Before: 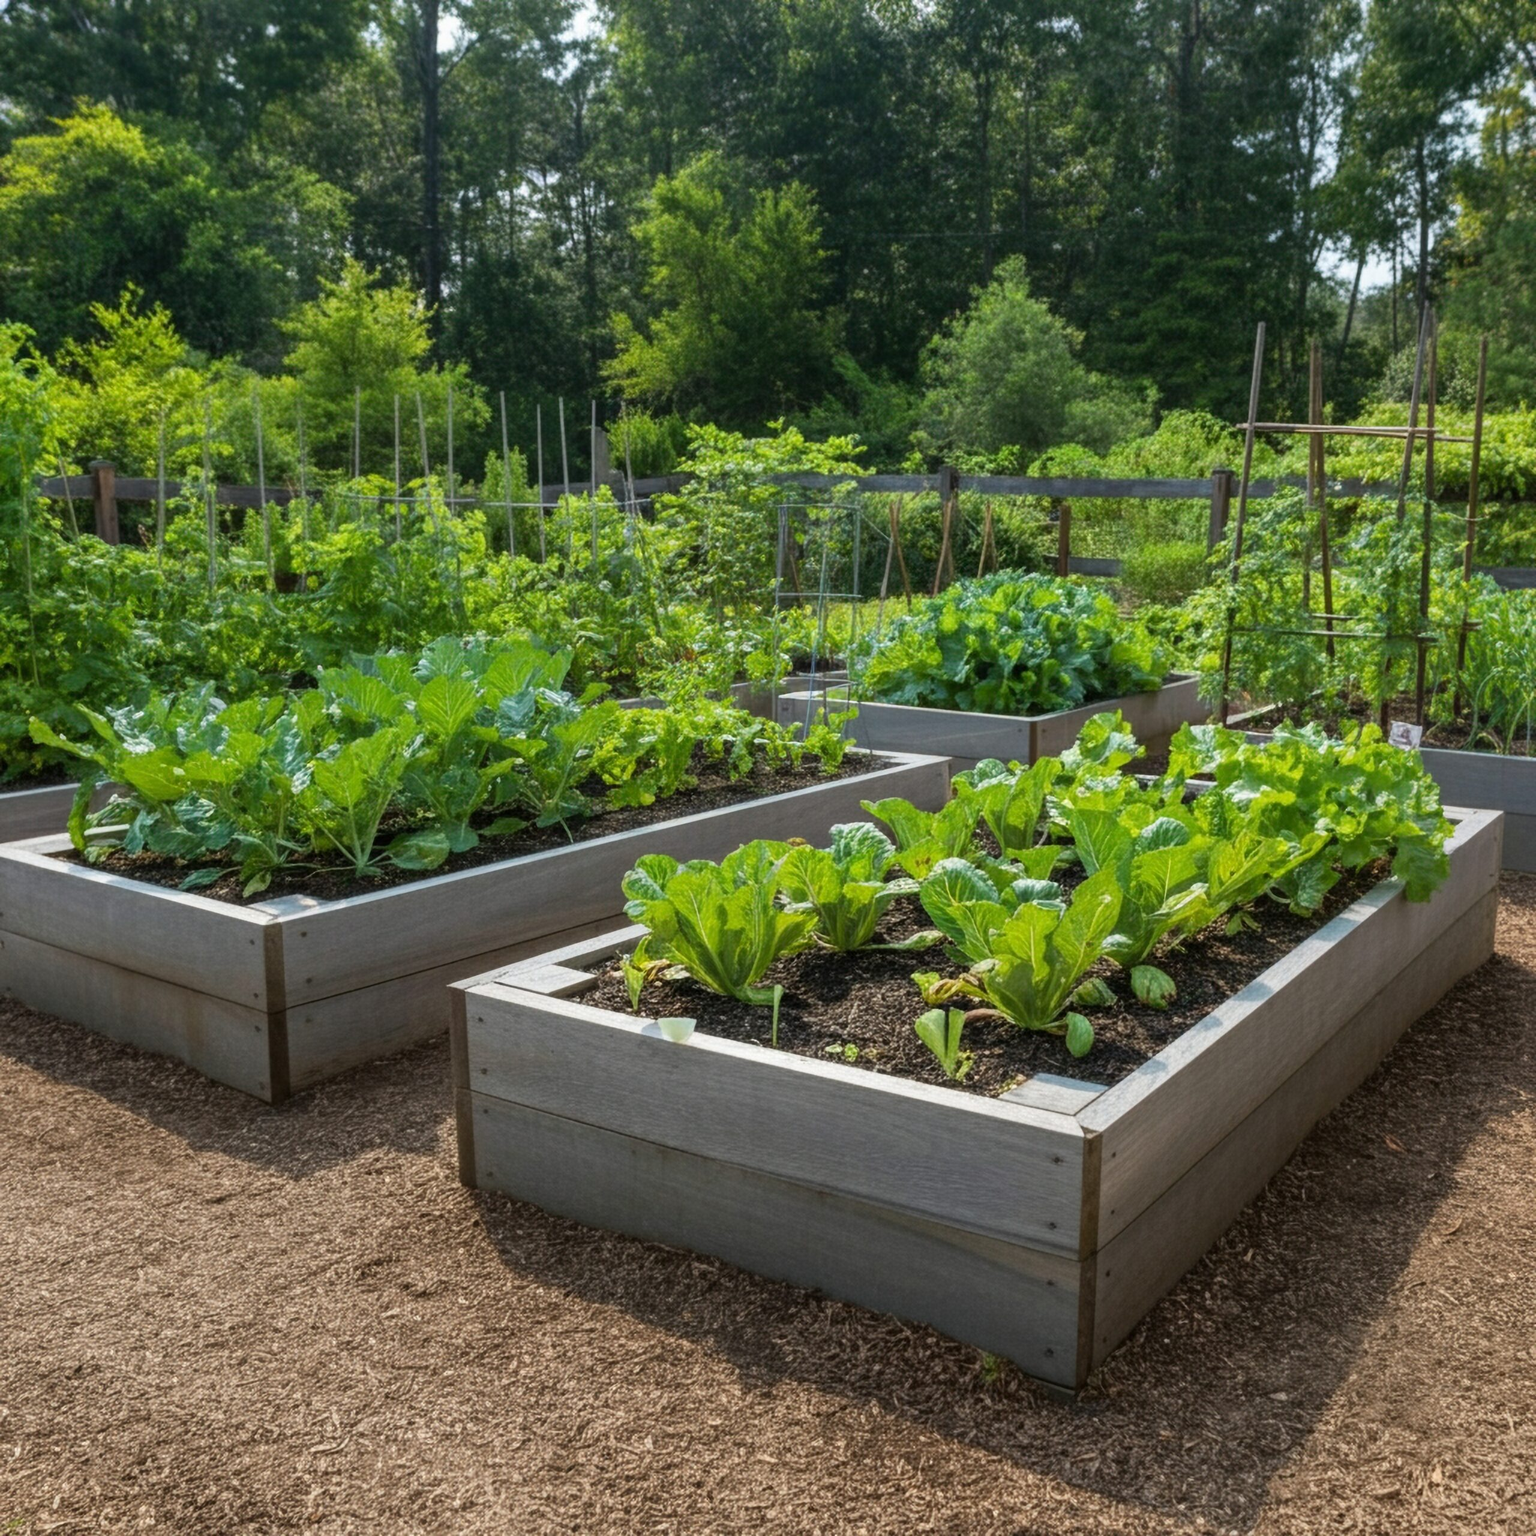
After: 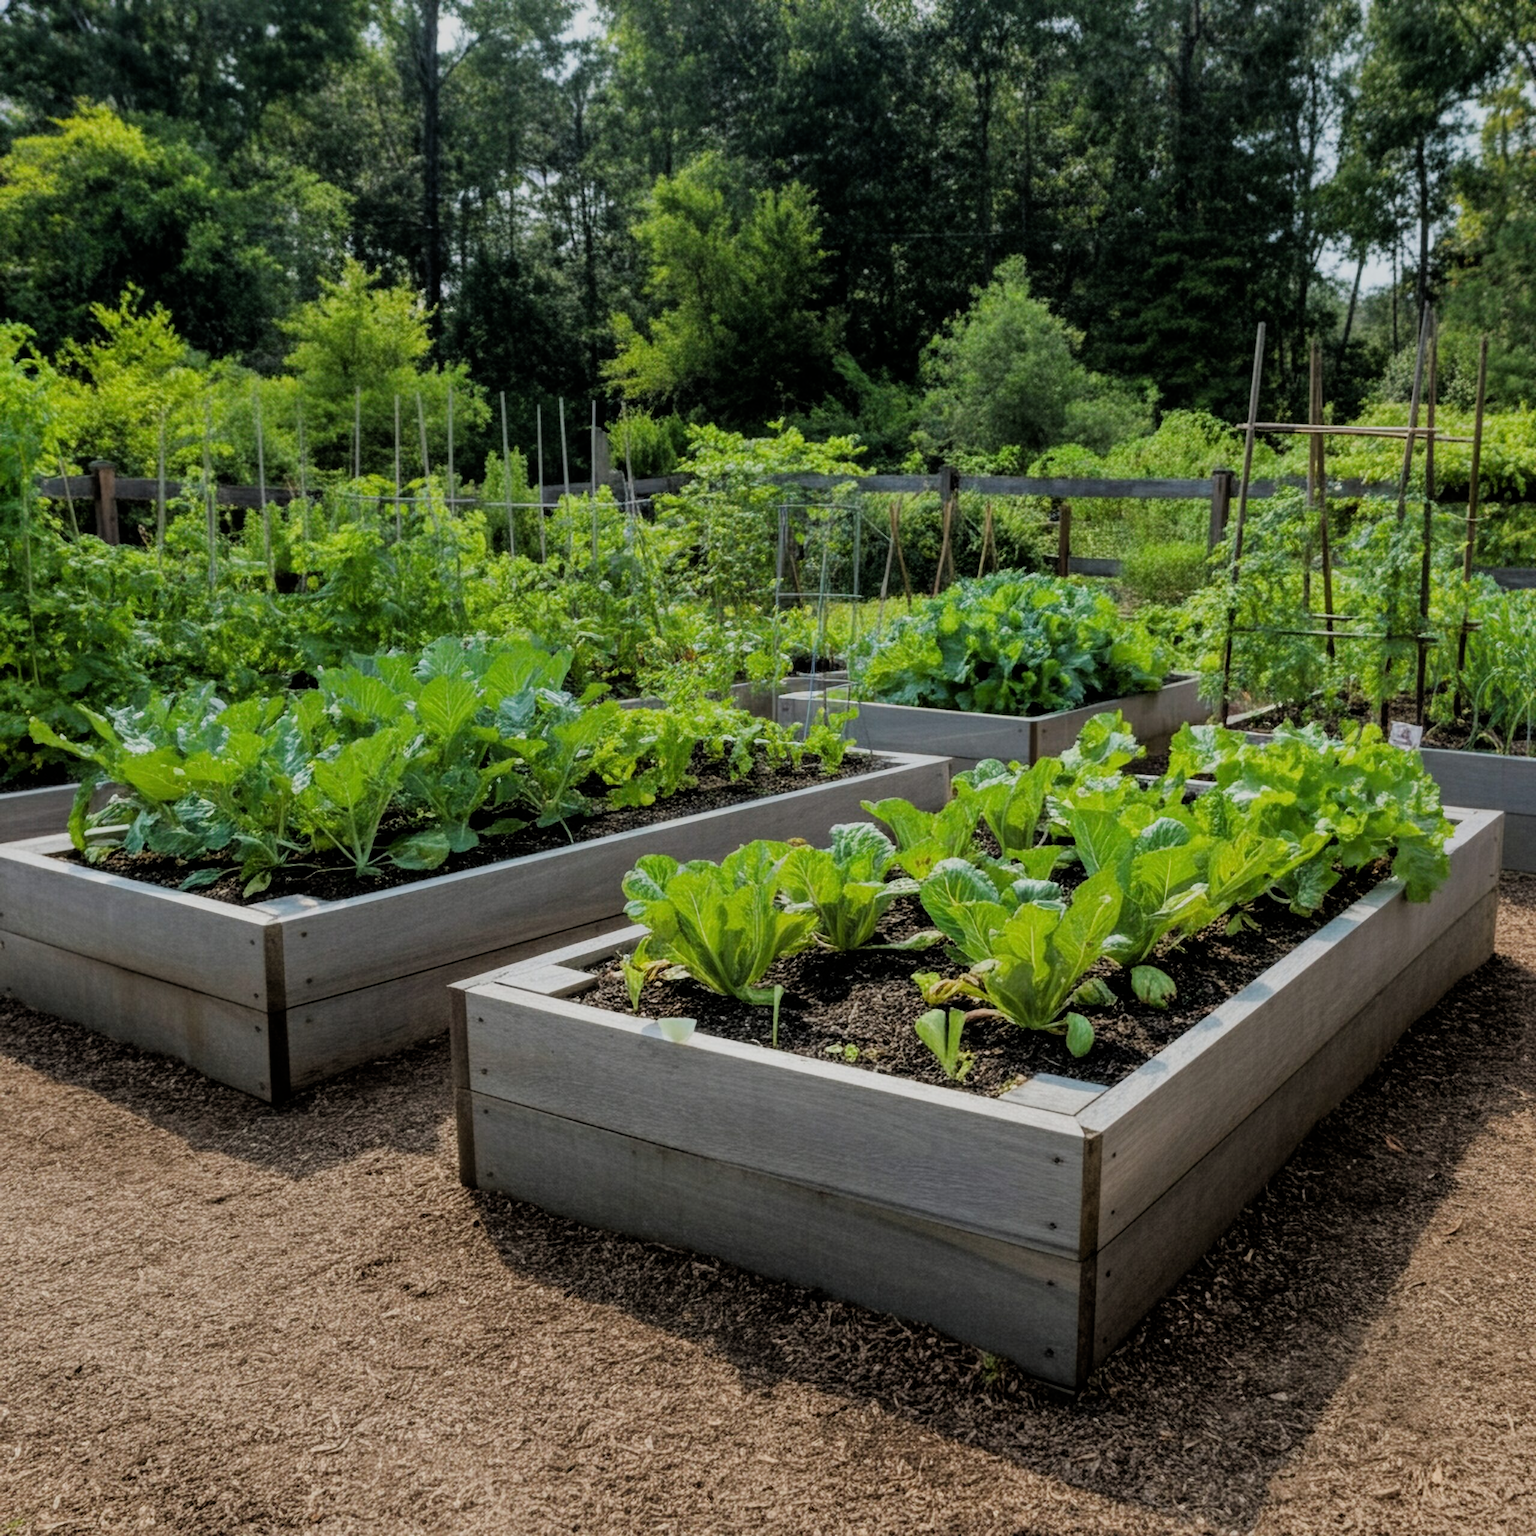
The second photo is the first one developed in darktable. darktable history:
filmic rgb: black relative exposure -4.73 EV, white relative exposure 4.01 EV, hardness 2.79
